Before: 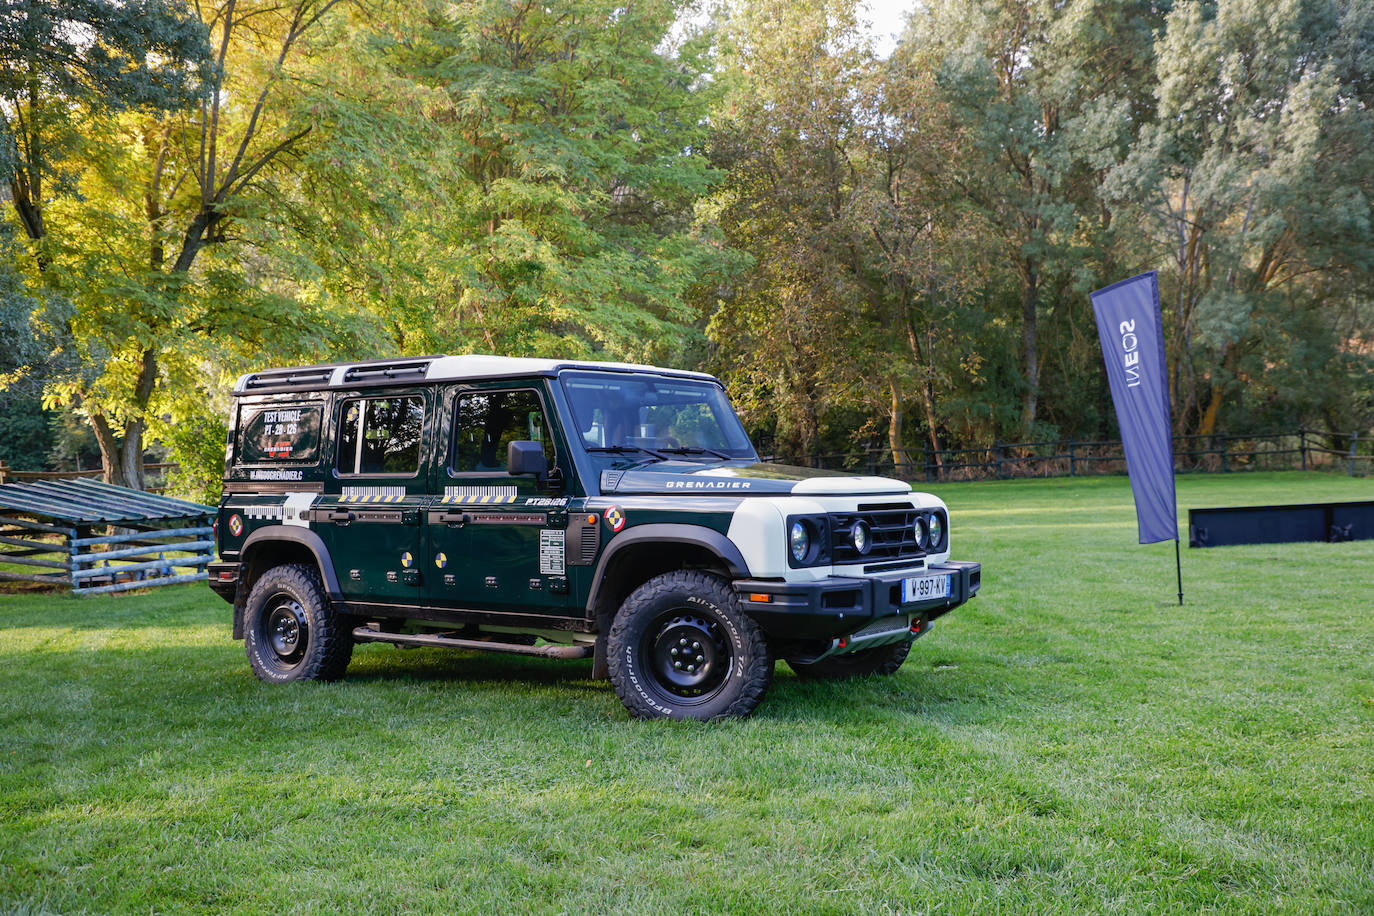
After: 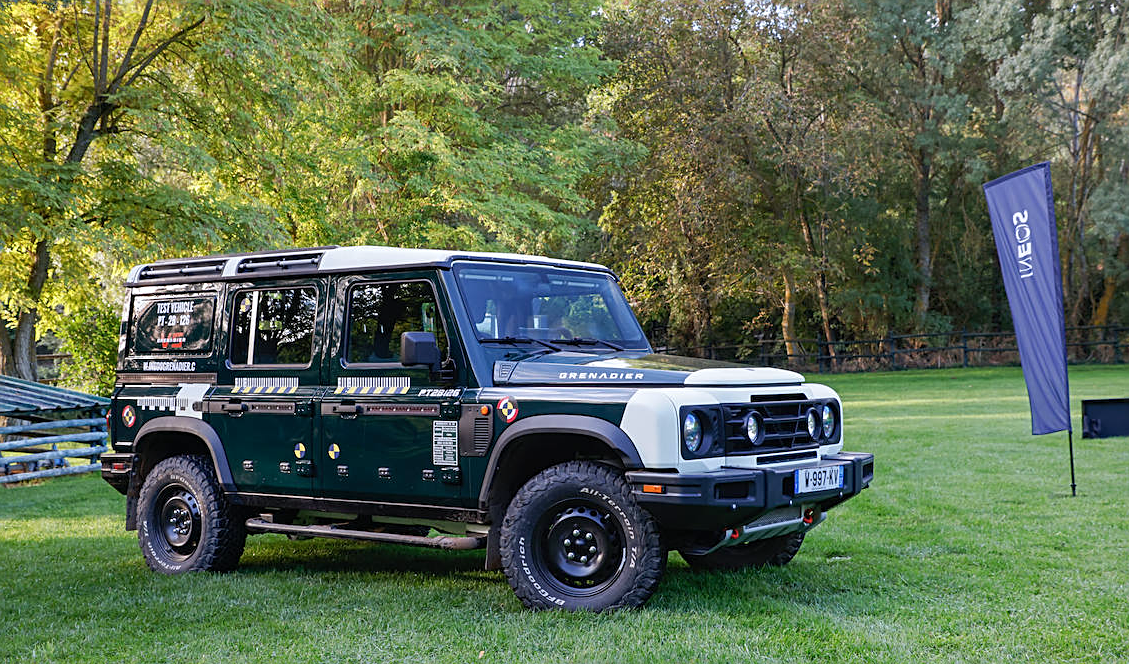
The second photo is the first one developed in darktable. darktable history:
color calibration: x 0.354, y 0.368, temperature 4739.42 K
crop: left 7.79%, top 11.961%, right 10.003%, bottom 15.475%
sharpen: on, module defaults
